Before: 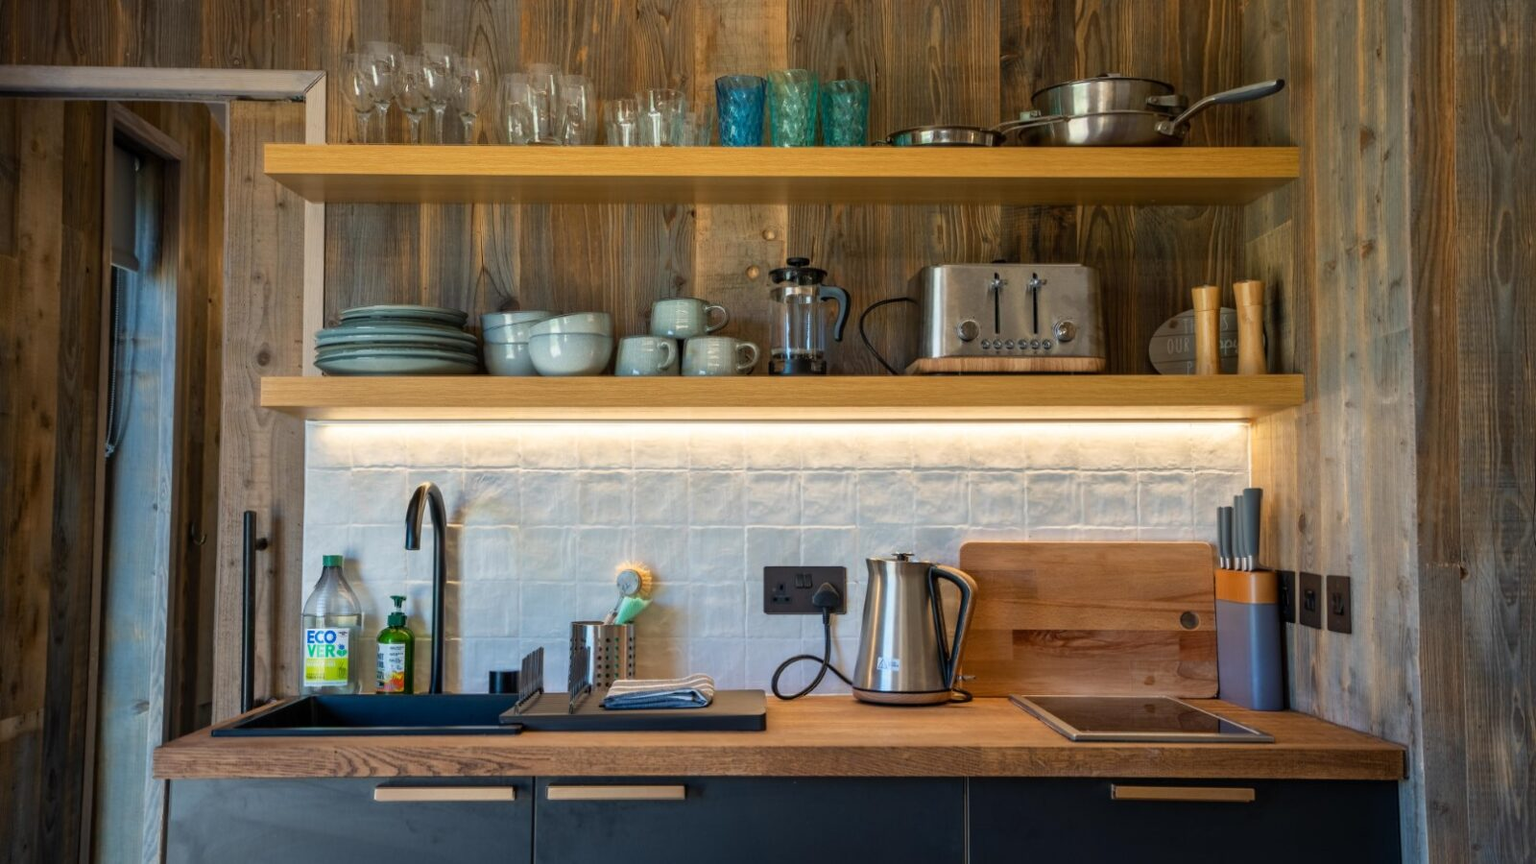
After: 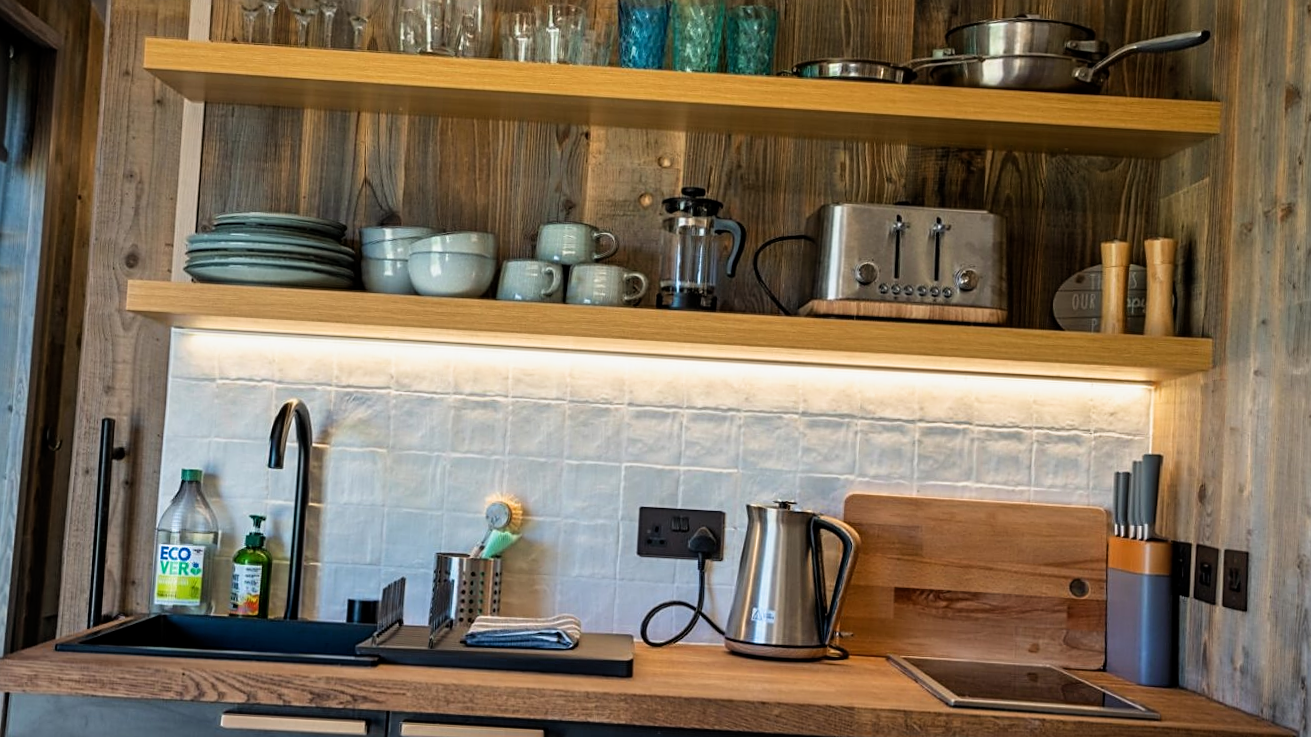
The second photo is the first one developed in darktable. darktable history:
filmic rgb: black relative exposure -12.8 EV, white relative exposure 2.8 EV, threshold 3 EV, target black luminance 0%, hardness 8.54, latitude 70.41%, contrast 1.133, shadows ↔ highlights balance -0.395%, color science v4 (2020), enable highlight reconstruction true
sharpen: on, module defaults
white balance: emerald 1
crop and rotate: angle -3.27°, left 5.211%, top 5.211%, right 4.607%, bottom 4.607%
